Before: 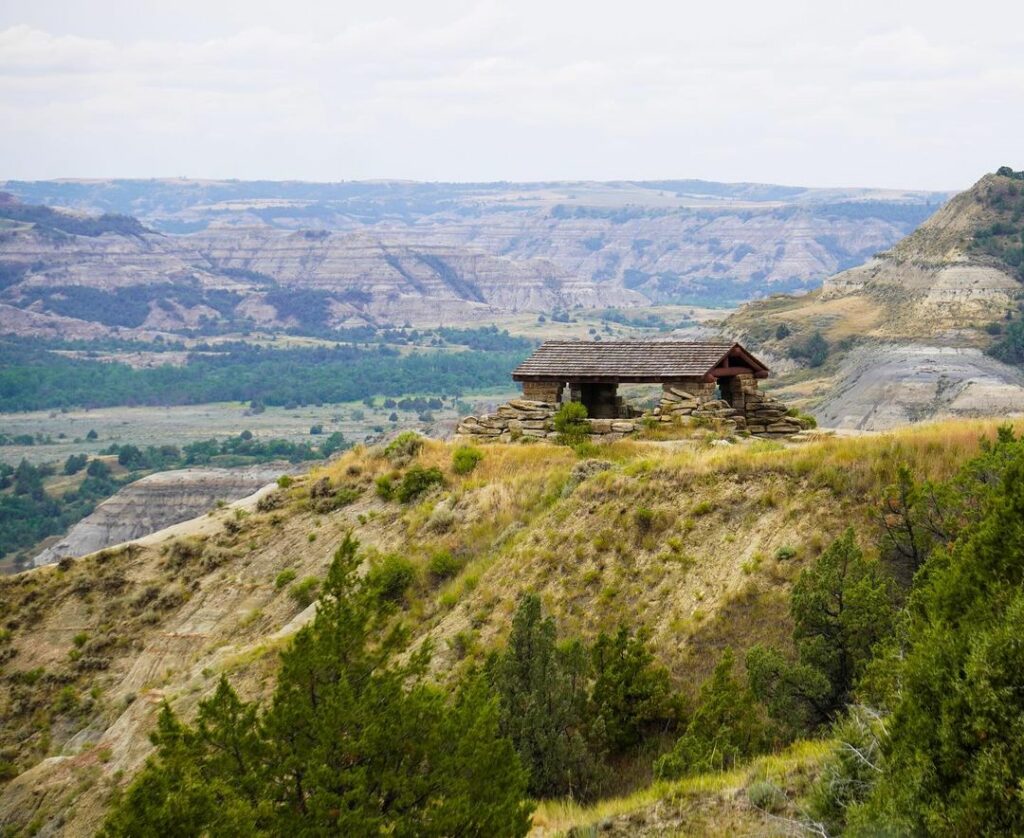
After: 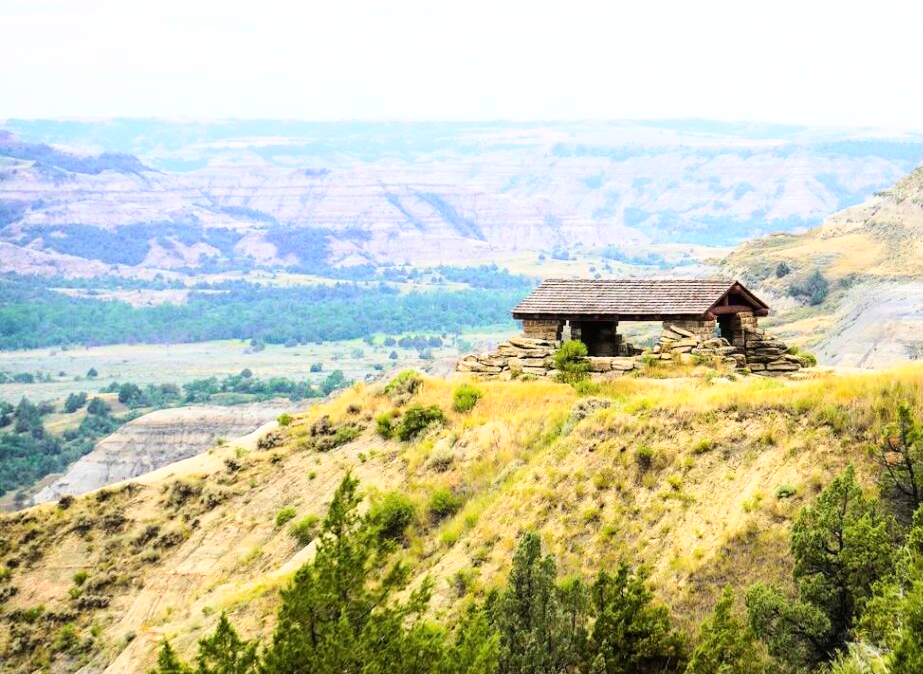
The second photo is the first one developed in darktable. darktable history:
crop: top 7.482%, right 9.851%, bottom 11.995%
base curve: curves: ch0 [(0, 0.003) (0.001, 0.002) (0.006, 0.004) (0.02, 0.022) (0.048, 0.086) (0.094, 0.234) (0.162, 0.431) (0.258, 0.629) (0.385, 0.8) (0.548, 0.918) (0.751, 0.988) (1, 1)]
